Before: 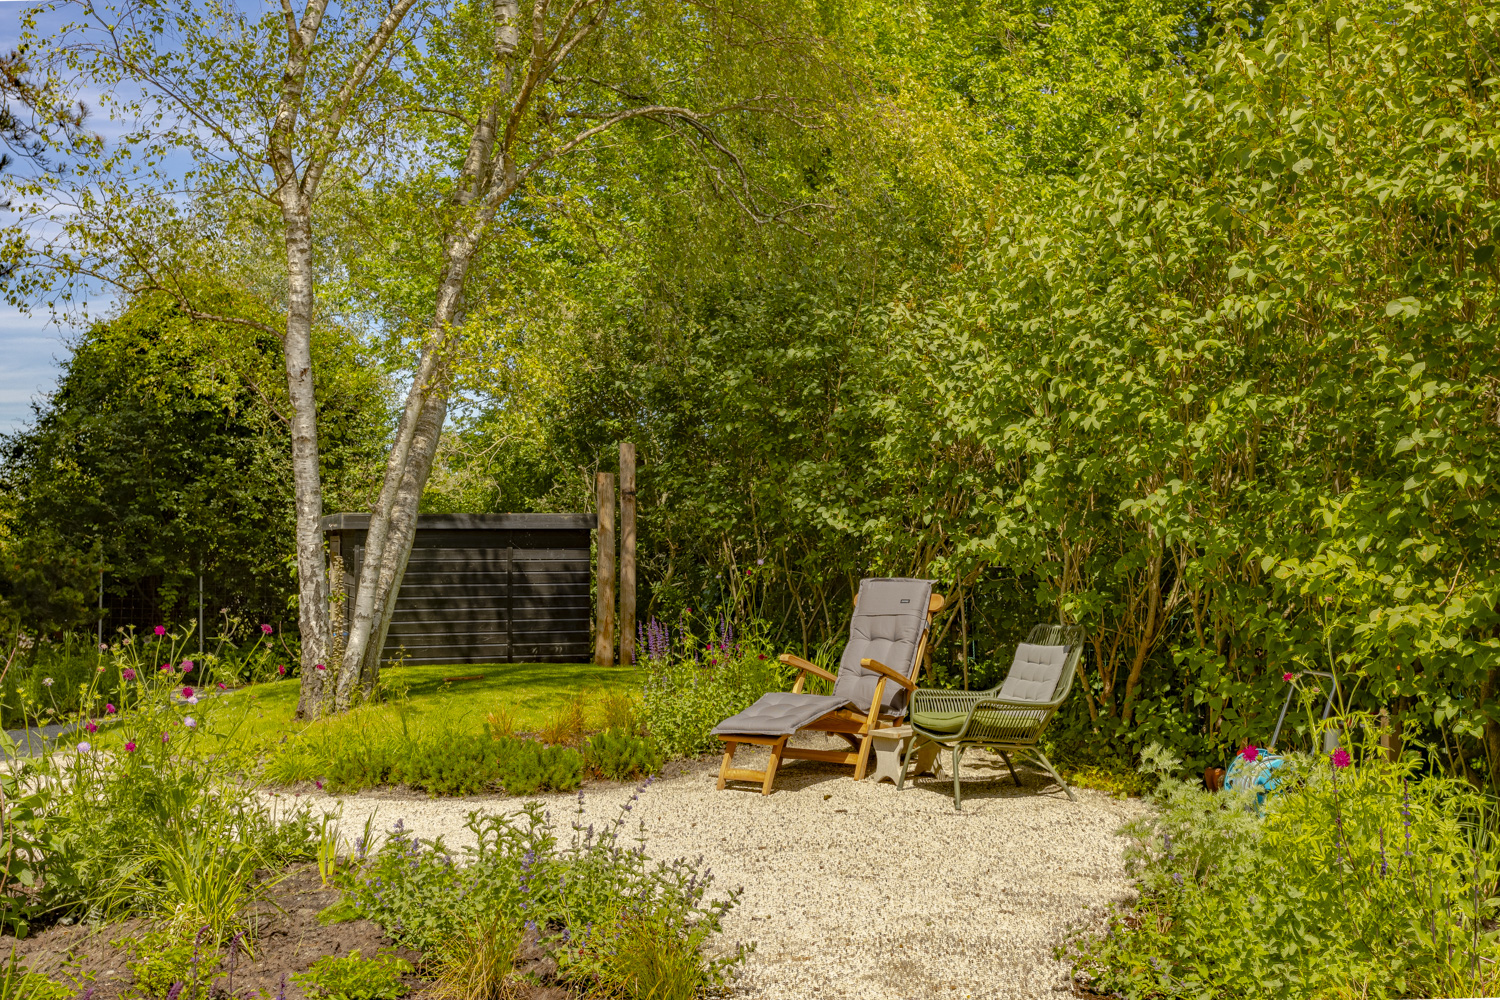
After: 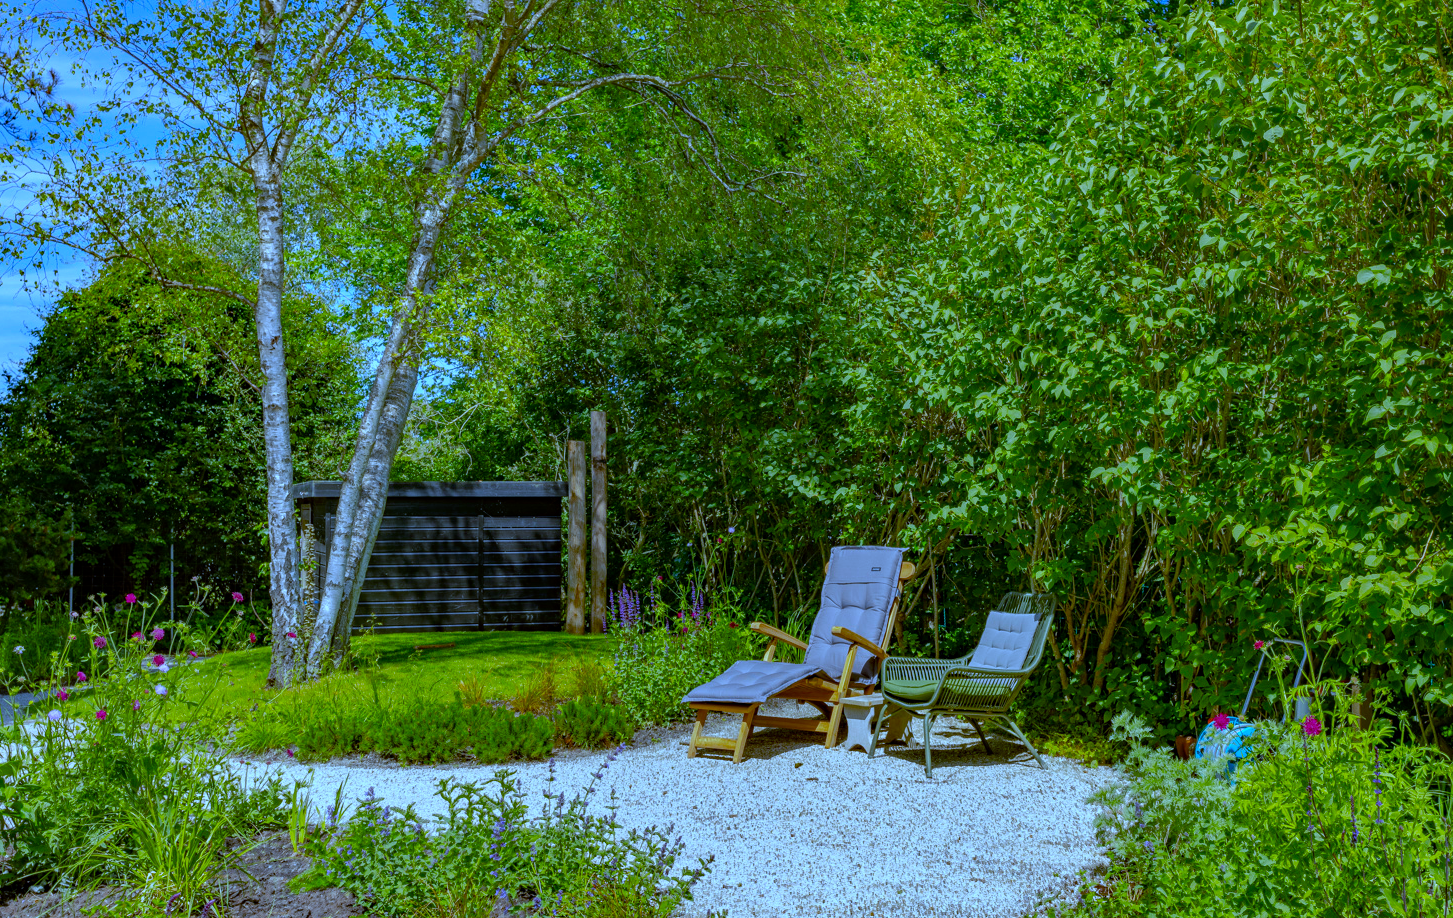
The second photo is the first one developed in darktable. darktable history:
tone equalizer: on, module defaults
contrast brightness saturation: contrast 0.03, brightness -0.04
white balance: red 0.766, blue 1.537
crop: left 1.964%, top 3.251%, right 1.122%, bottom 4.933%
